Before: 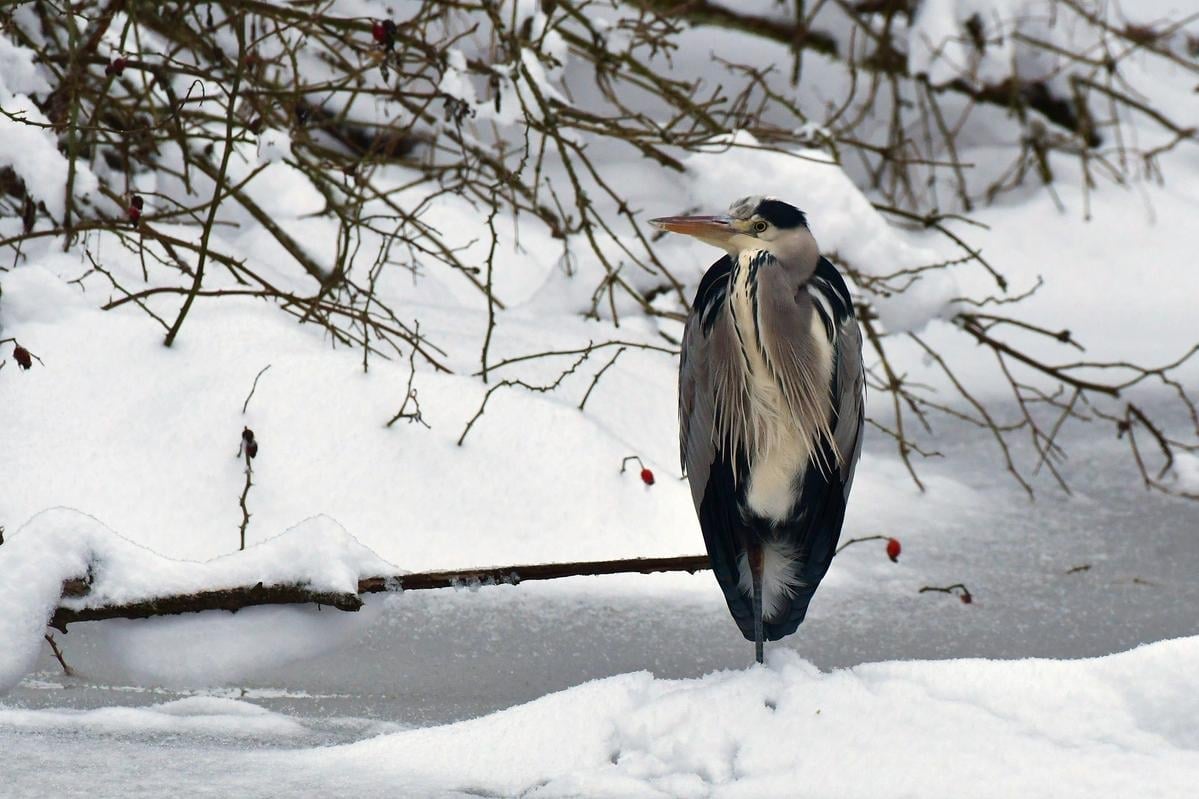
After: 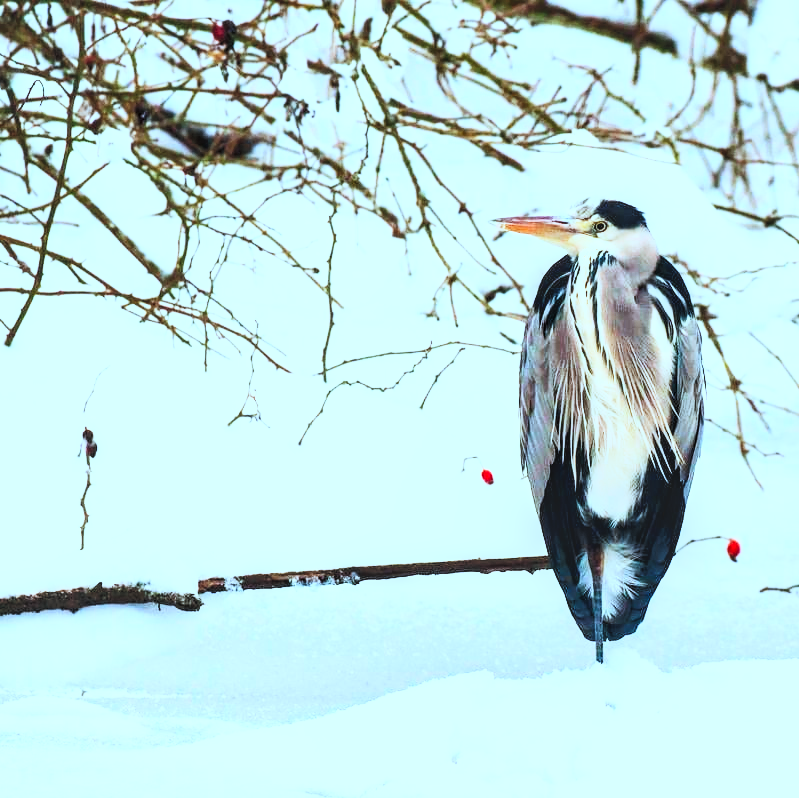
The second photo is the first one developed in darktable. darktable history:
tone curve: curves: ch0 [(0, 0) (0.003, 0.013) (0.011, 0.017) (0.025, 0.035) (0.044, 0.093) (0.069, 0.146) (0.1, 0.179) (0.136, 0.243) (0.177, 0.294) (0.224, 0.332) (0.277, 0.412) (0.335, 0.454) (0.399, 0.531) (0.468, 0.611) (0.543, 0.669) (0.623, 0.738) (0.709, 0.823) (0.801, 0.881) (0.898, 0.951) (1, 1)], color space Lab, independent channels, preserve colors none
local contrast: on, module defaults
crop and rotate: left 13.349%, right 19.96%
base curve: curves: ch0 [(0, 0.003) (0.001, 0.002) (0.006, 0.004) (0.02, 0.022) (0.048, 0.086) (0.094, 0.234) (0.162, 0.431) (0.258, 0.629) (0.385, 0.8) (0.548, 0.918) (0.751, 0.988) (1, 1)], preserve colors none
contrast brightness saturation: contrast 0.229, brightness 0.109, saturation 0.292
color correction: highlights a* -10.58, highlights b* -18.88
